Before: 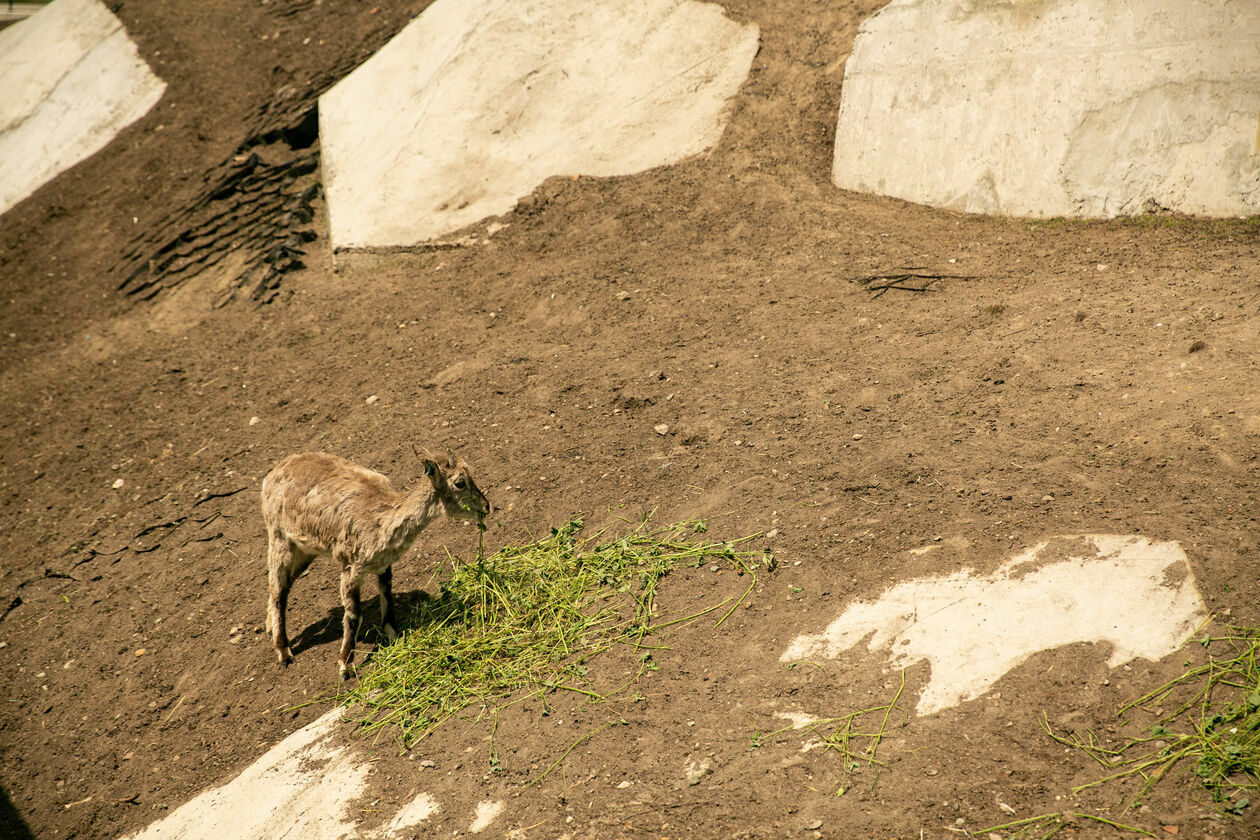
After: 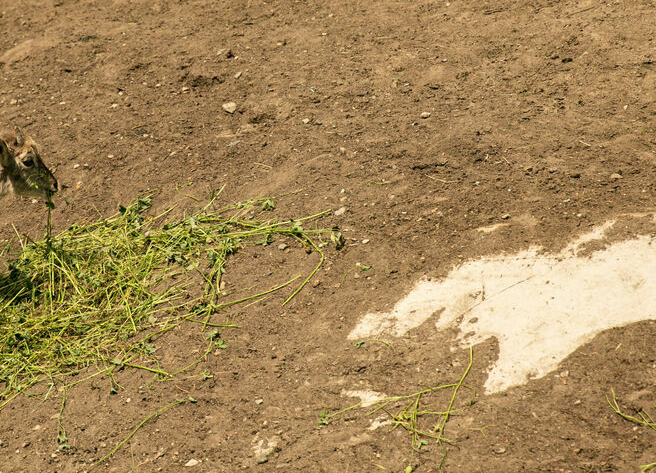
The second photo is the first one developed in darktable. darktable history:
crop: left 34.33%, top 38.401%, right 13.553%, bottom 5.217%
shadows and highlights: soften with gaussian
